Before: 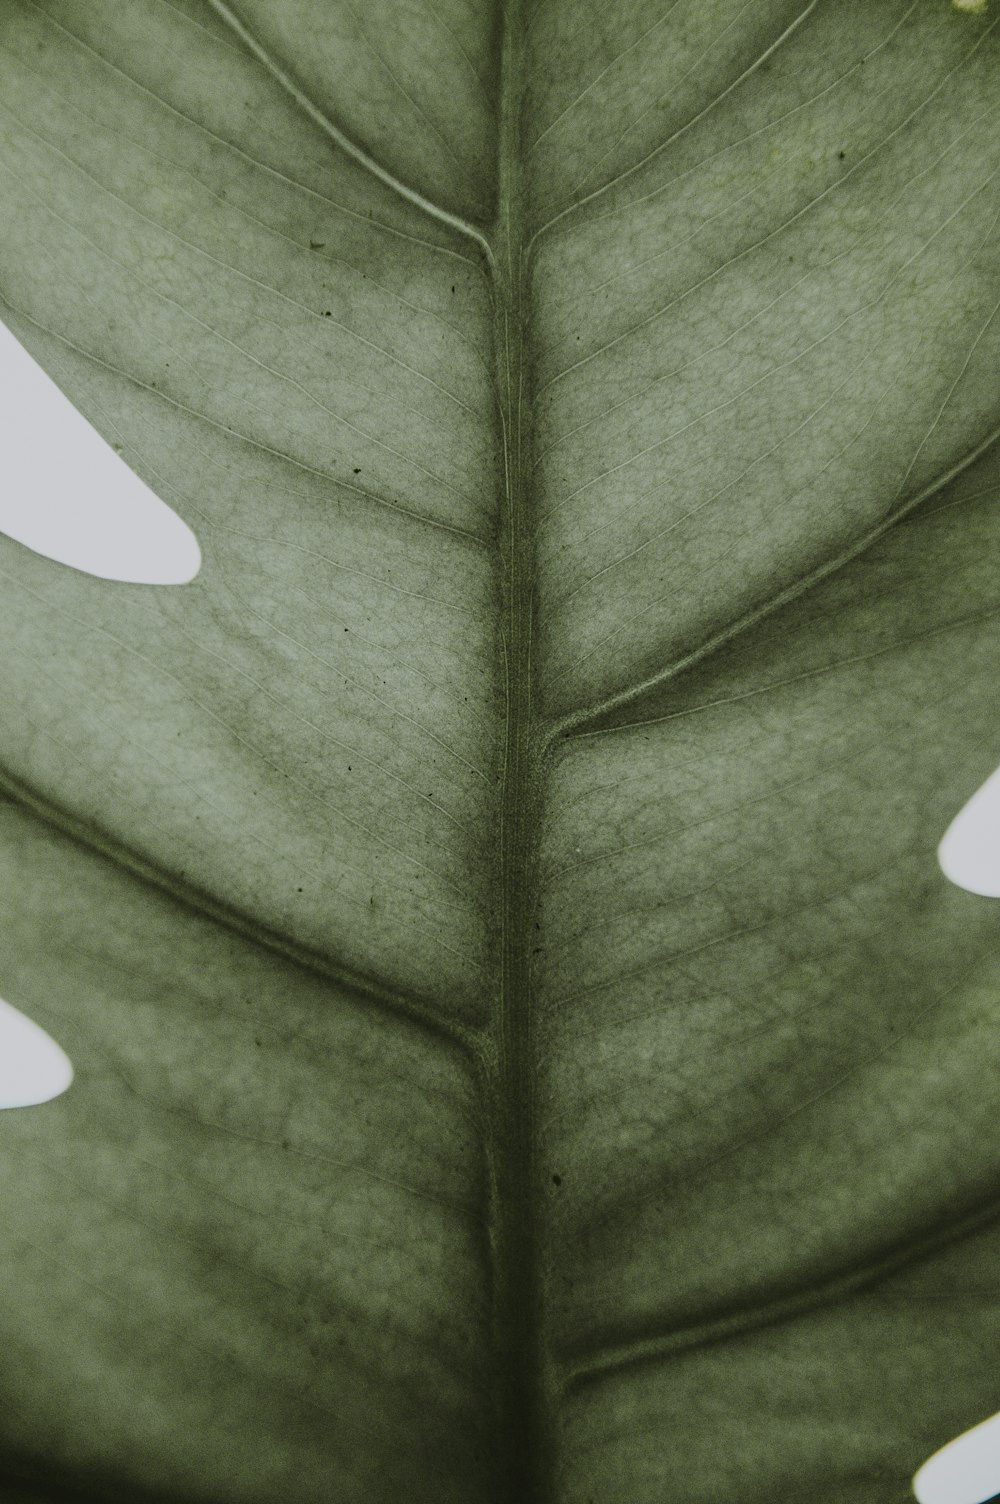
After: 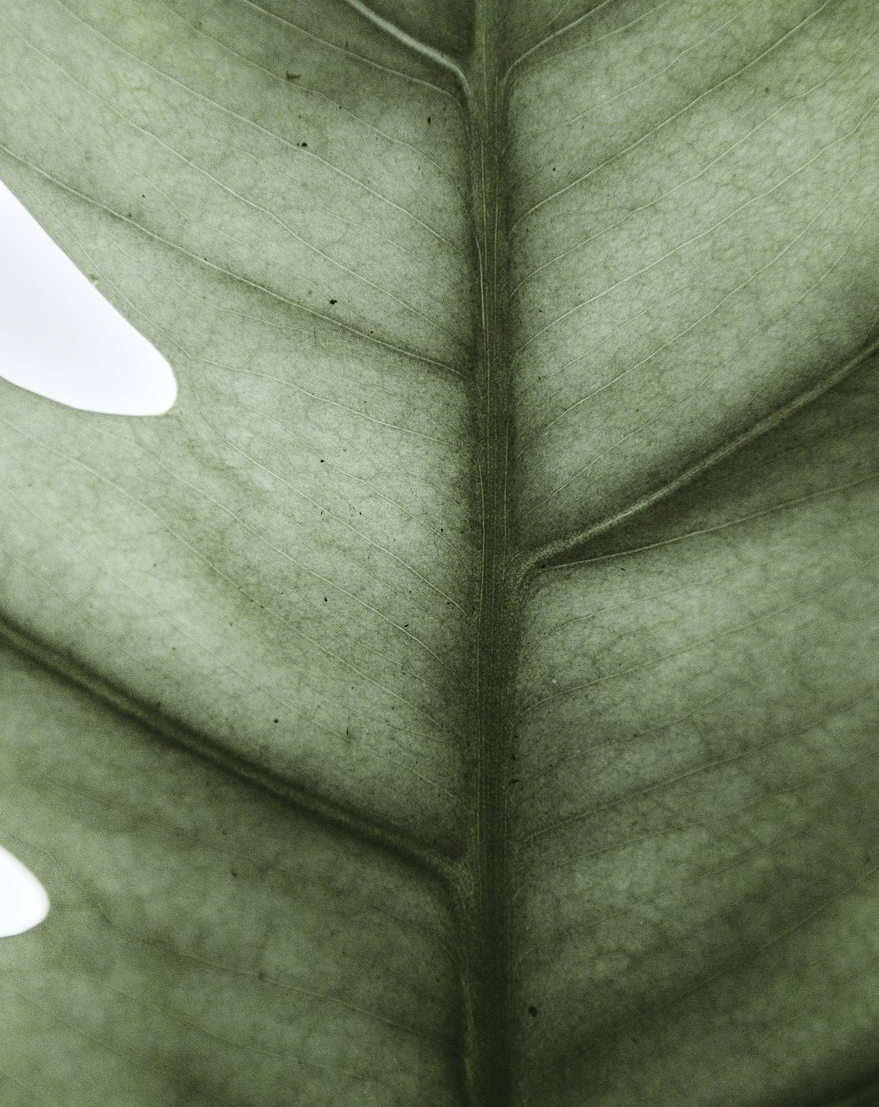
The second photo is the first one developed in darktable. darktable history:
crop and rotate: left 2.425%, top 11.305%, right 9.6%, bottom 15.08%
tone equalizer: -8 EV 0.001 EV, -7 EV -0.002 EV, -6 EV 0.002 EV, -5 EV -0.03 EV, -4 EV -0.116 EV, -3 EV -0.169 EV, -2 EV 0.24 EV, -1 EV 0.702 EV, +0 EV 0.493 EV
